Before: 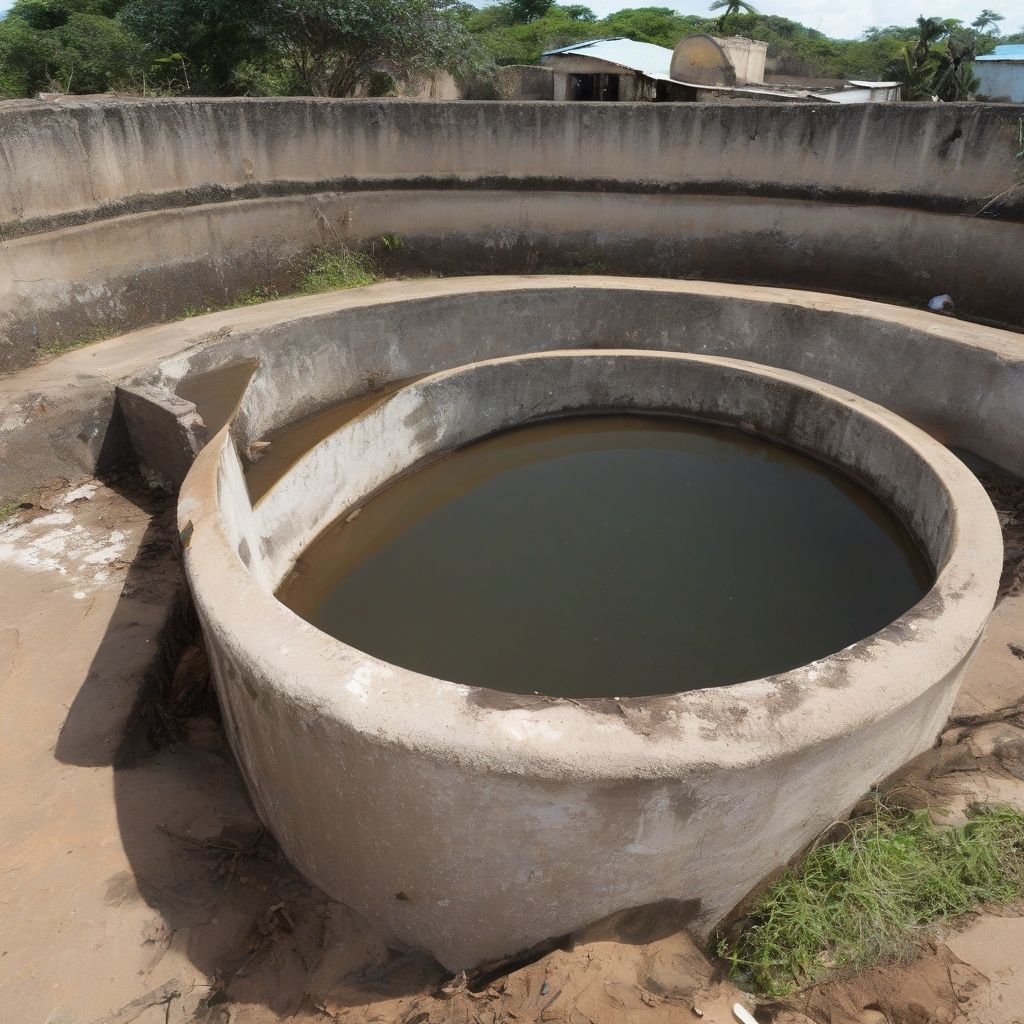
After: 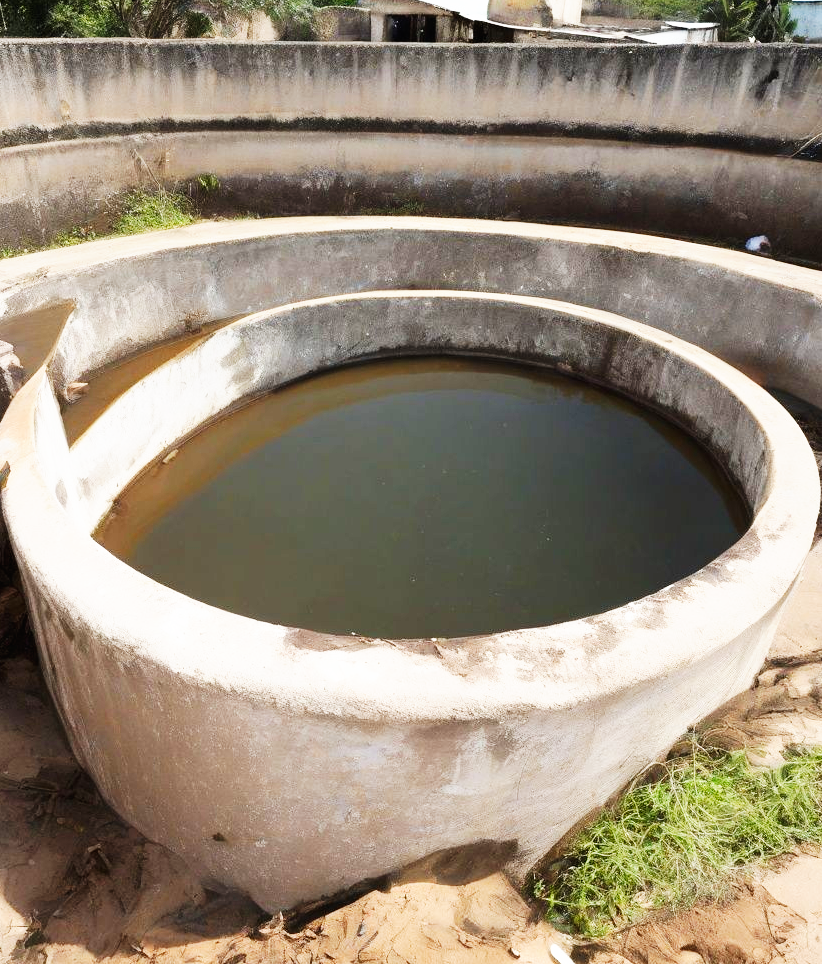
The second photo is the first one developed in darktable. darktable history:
base curve: curves: ch0 [(0, 0) (0.007, 0.004) (0.027, 0.03) (0.046, 0.07) (0.207, 0.54) (0.442, 0.872) (0.673, 0.972) (1, 1)], preserve colors none
crop and rotate: left 17.959%, top 5.771%, right 1.742%
